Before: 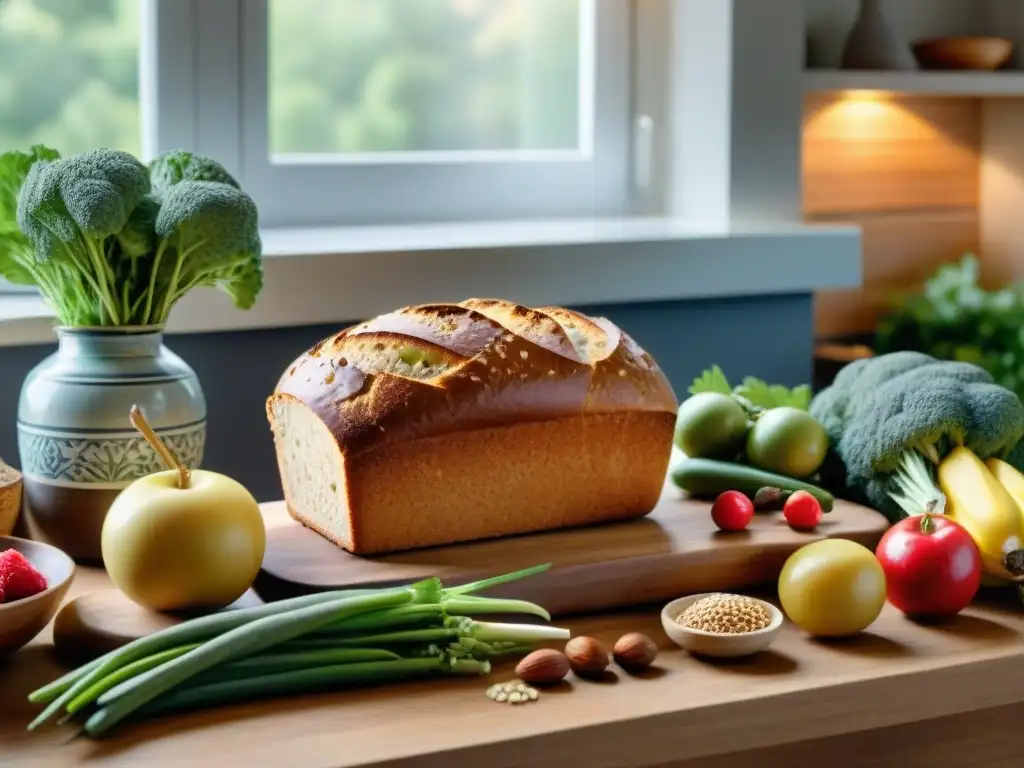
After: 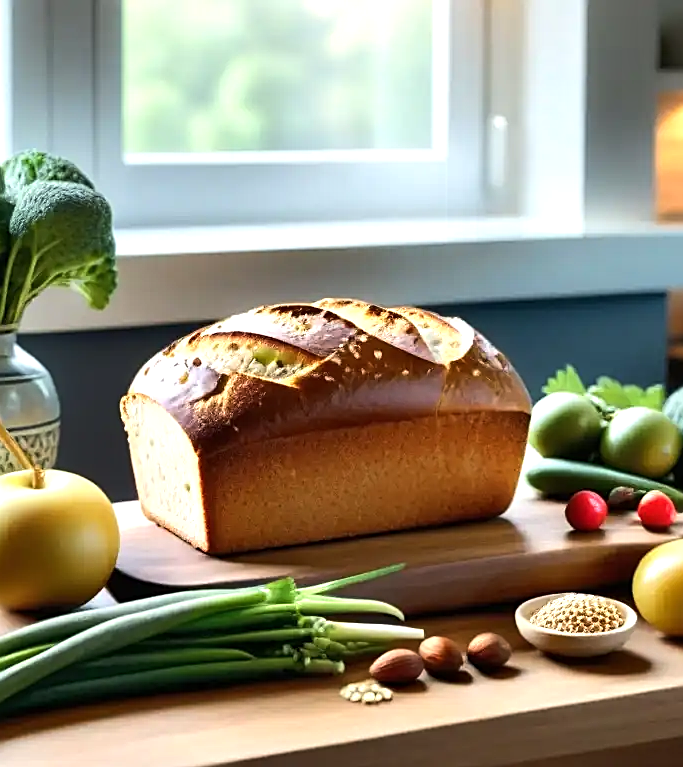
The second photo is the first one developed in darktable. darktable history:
sharpen: on, module defaults
crop and rotate: left 14.345%, right 18.93%
tone equalizer: -8 EV 0.001 EV, -7 EV -0.003 EV, -6 EV 0.002 EV, -5 EV -0.042 EV, -4 EV -0.094 EV, -3 EV -0.165 EV, -2 EV 0.249 EV, -1 EV 0.723 EV, +0 EV 0.505 EV
